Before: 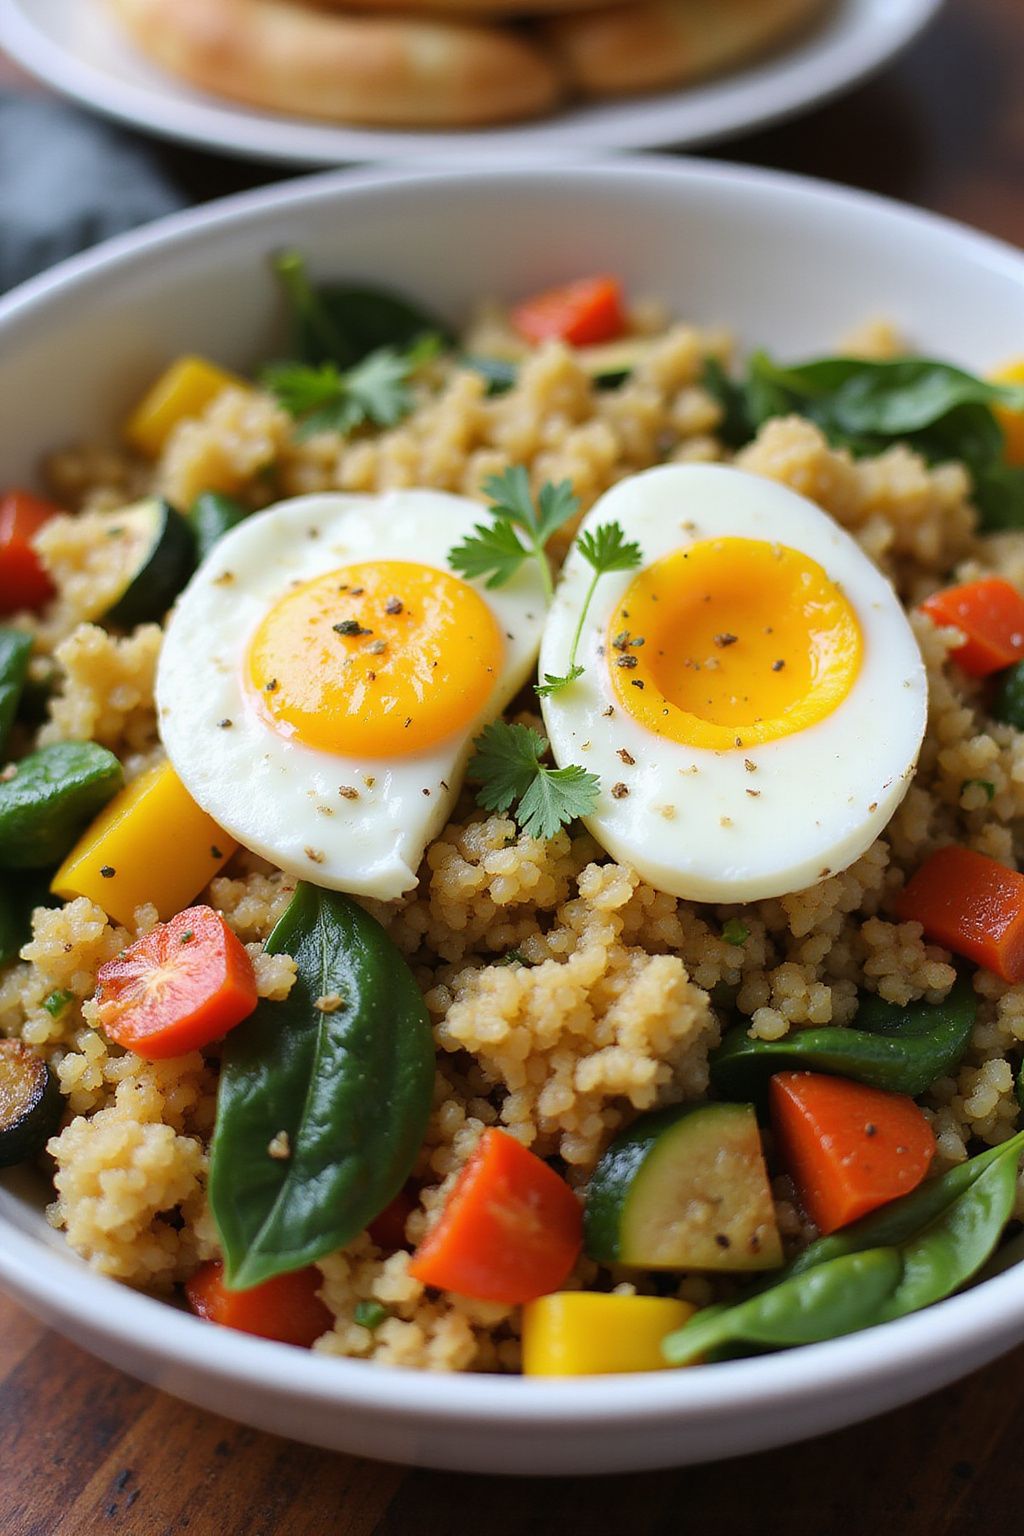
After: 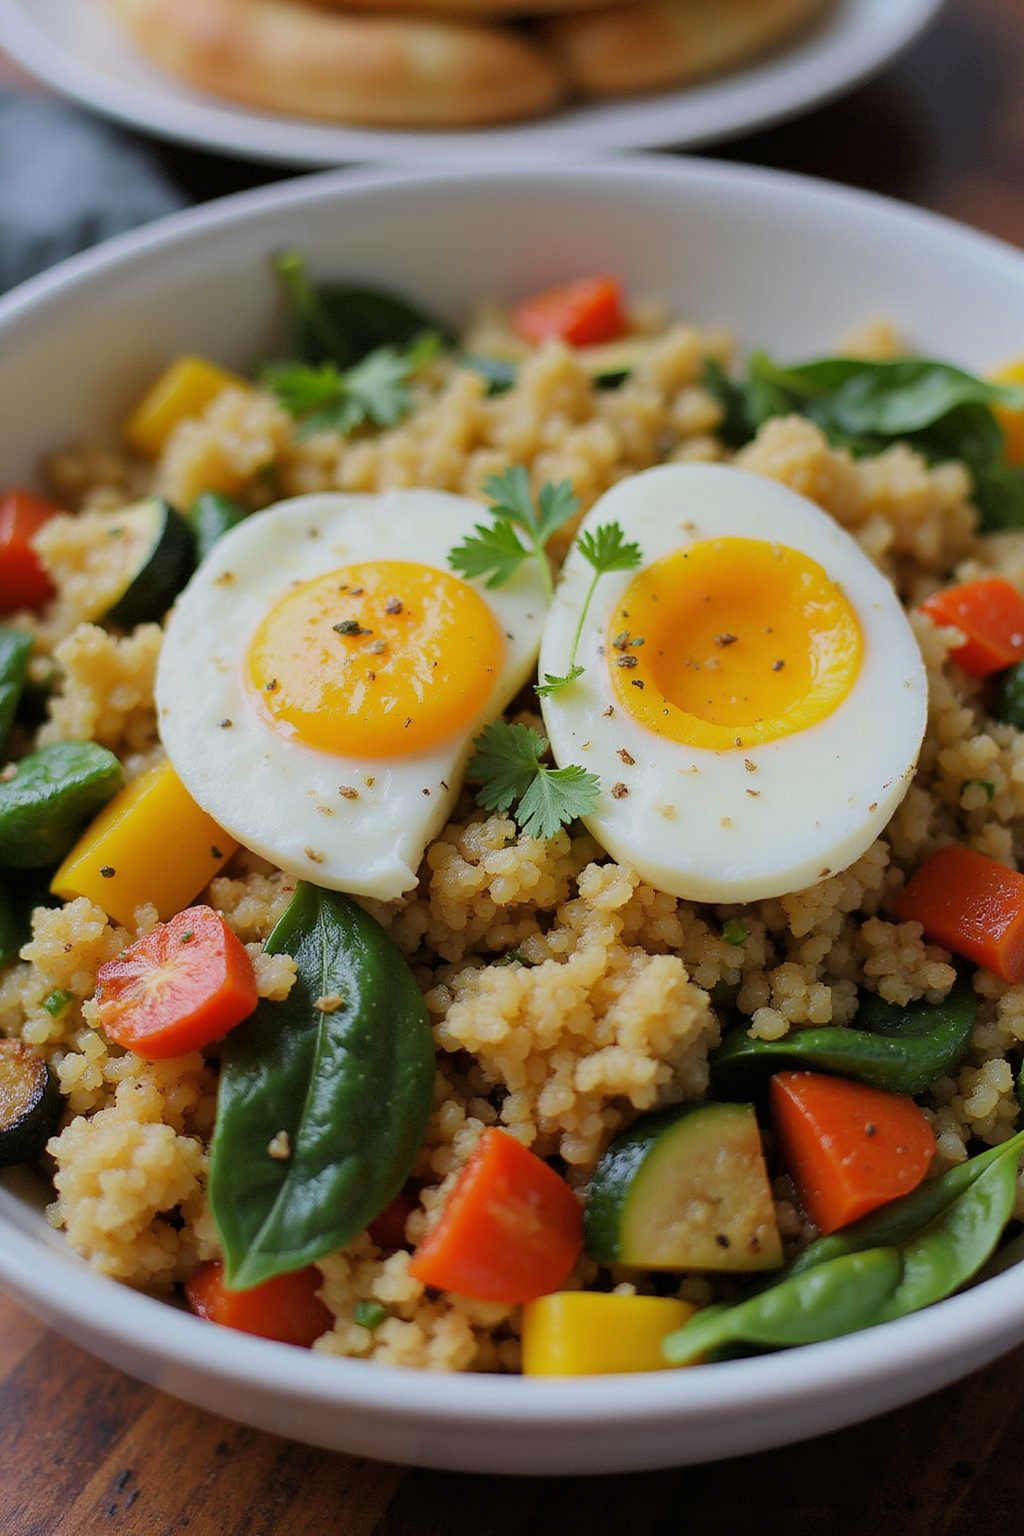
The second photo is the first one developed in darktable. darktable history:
filmic rgb: middle gray luminance 18.25%, black relative exposure -10.47 EV, white relative exposure 3.4 EV, threshold 5.97 EV, target black luminance 0%, hardness 6.06, latitude 98.17%, contrast 0.843, shadows ↔ highlights balance 0.533%, color science v4 (2020), enable highlight reconstruction true
